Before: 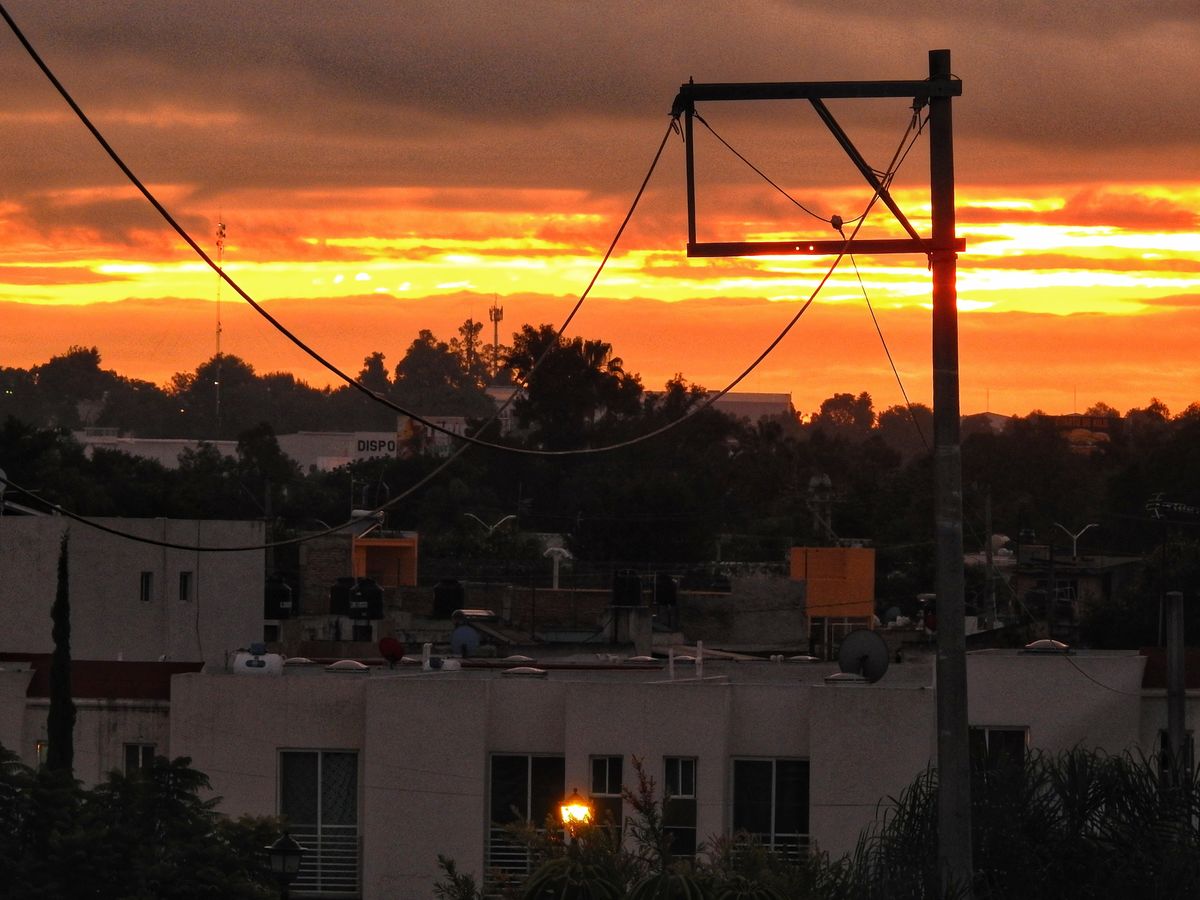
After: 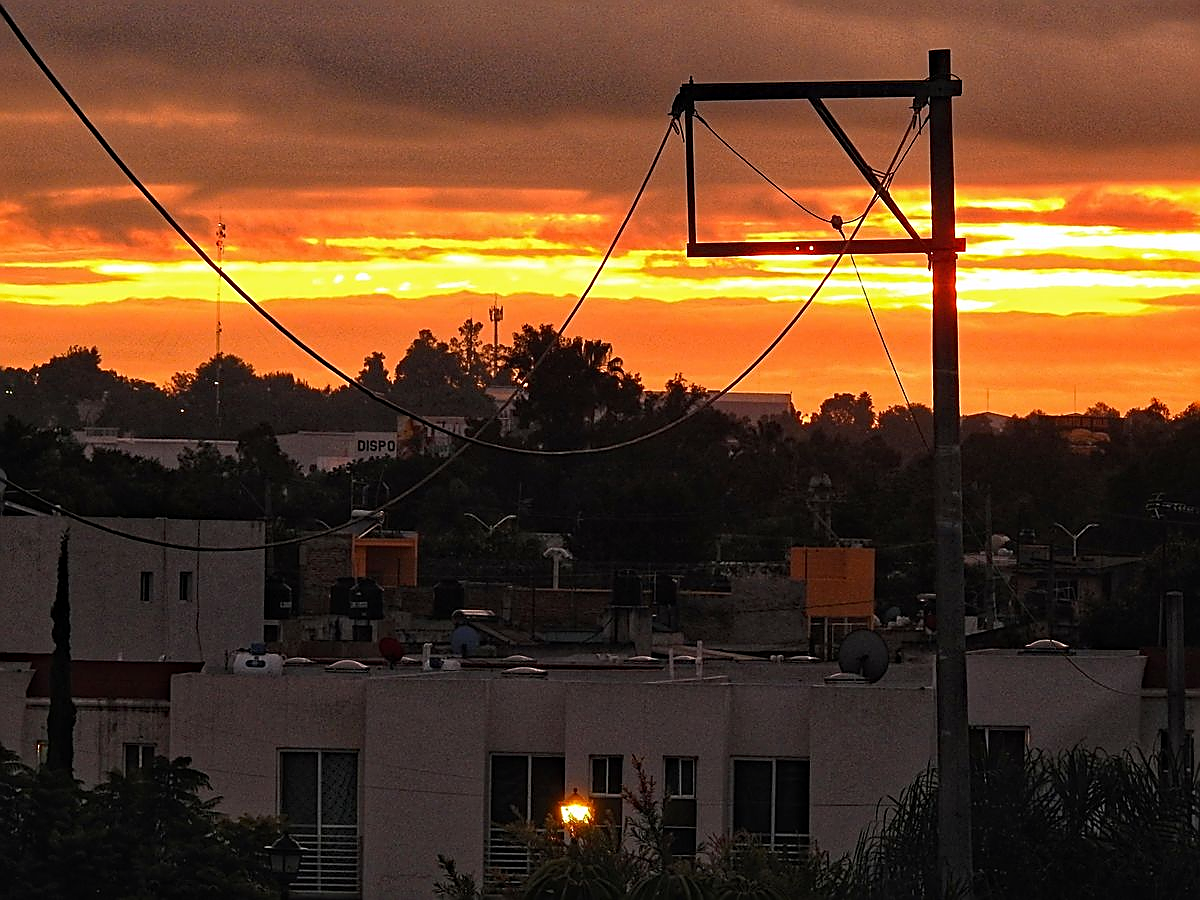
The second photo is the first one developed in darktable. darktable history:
sharpen: radius 1.685, amount 1.294
haze removal: compatibility mode true, adaptive false
